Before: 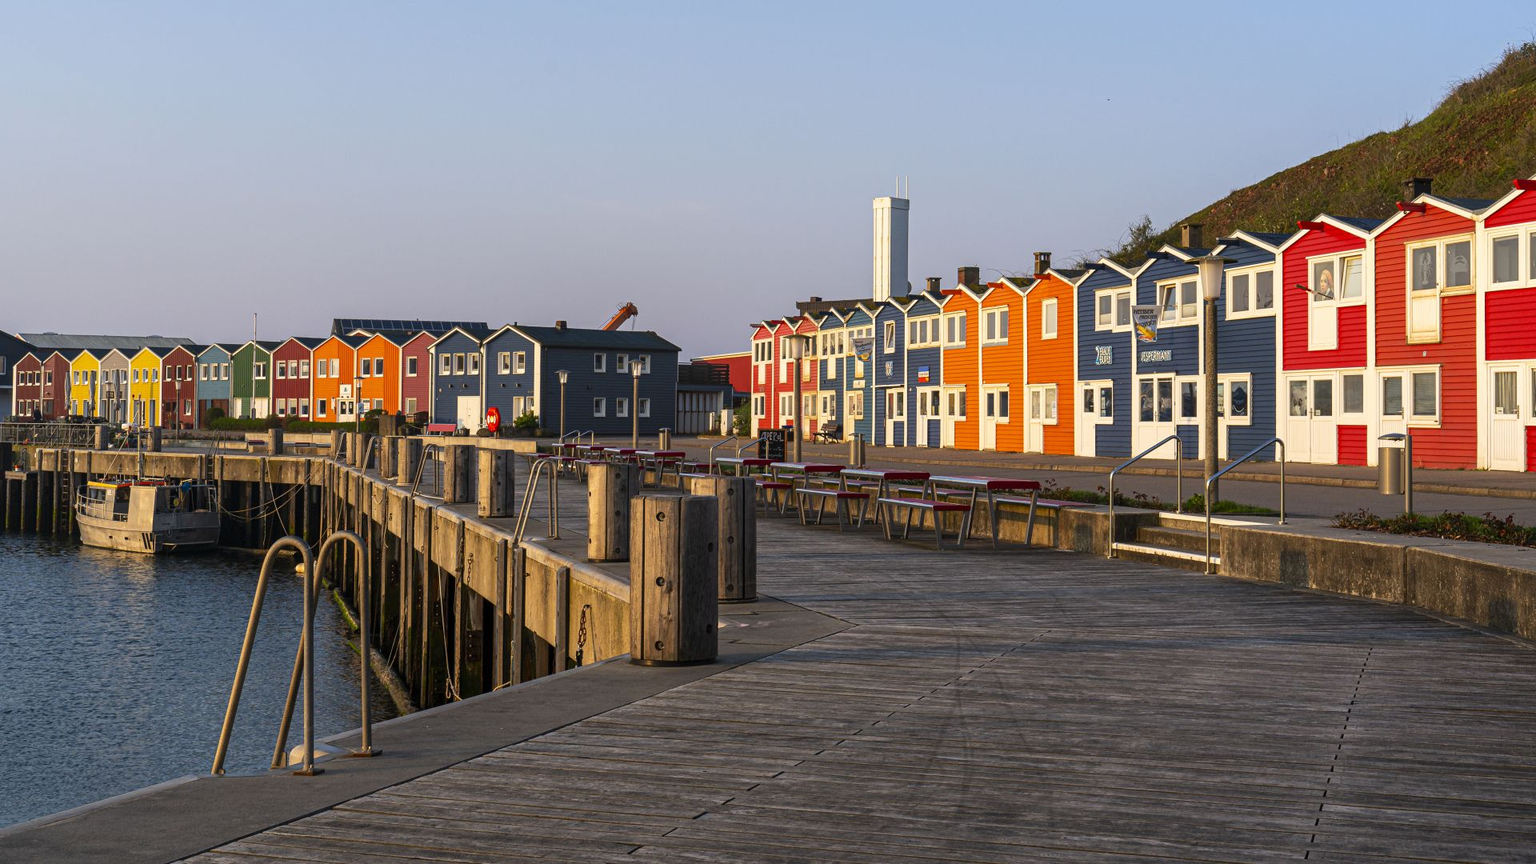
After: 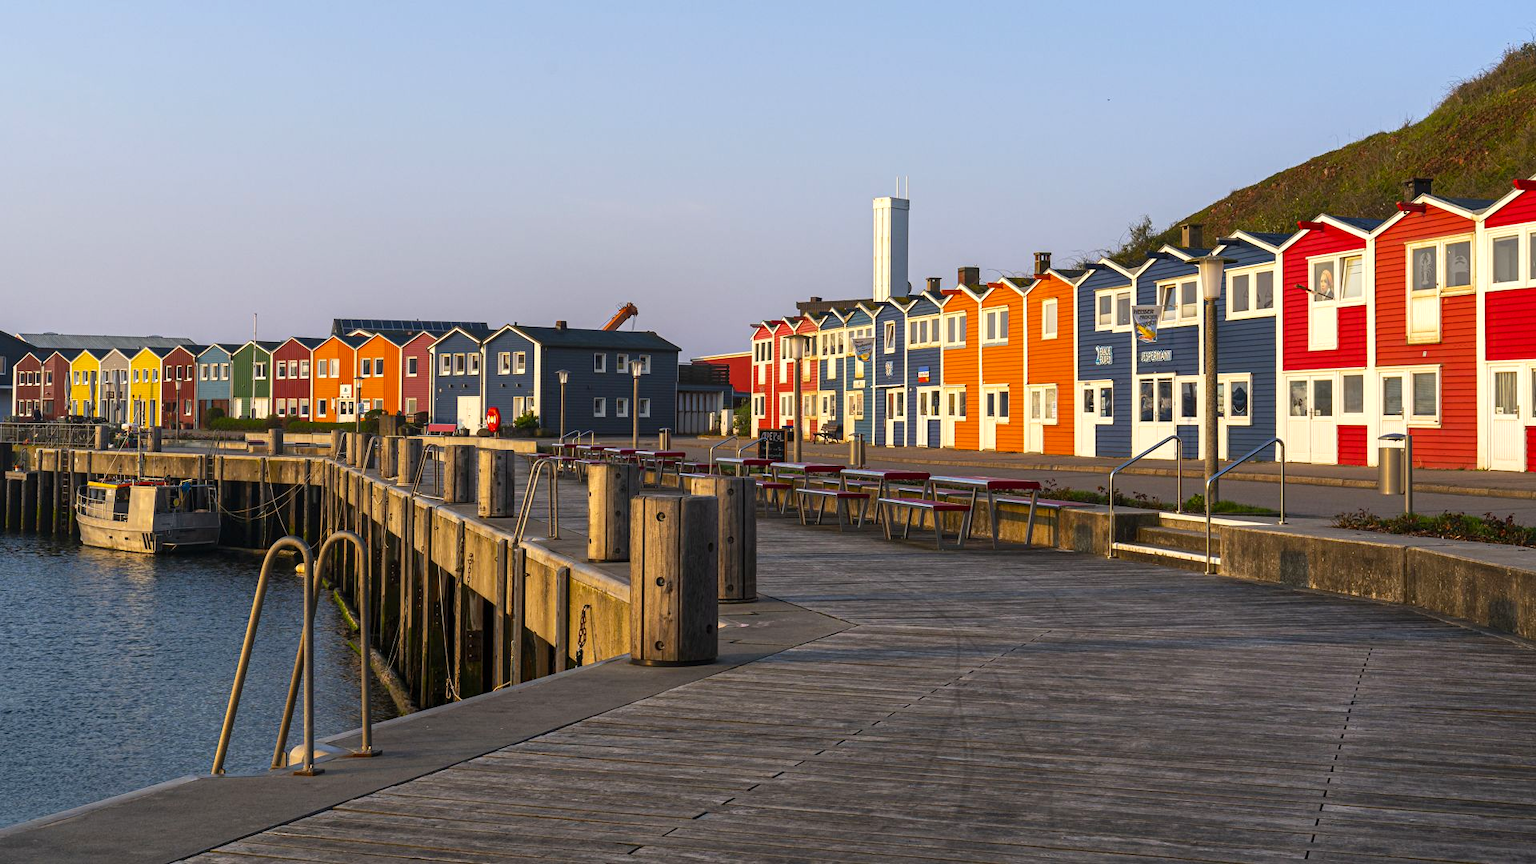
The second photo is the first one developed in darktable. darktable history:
color balance rgb: perceptual saturation grading › global saturation 11.457%, perceptual brilliance grading › global brilliance 4.381%
tone equalizer: on, module defaults
